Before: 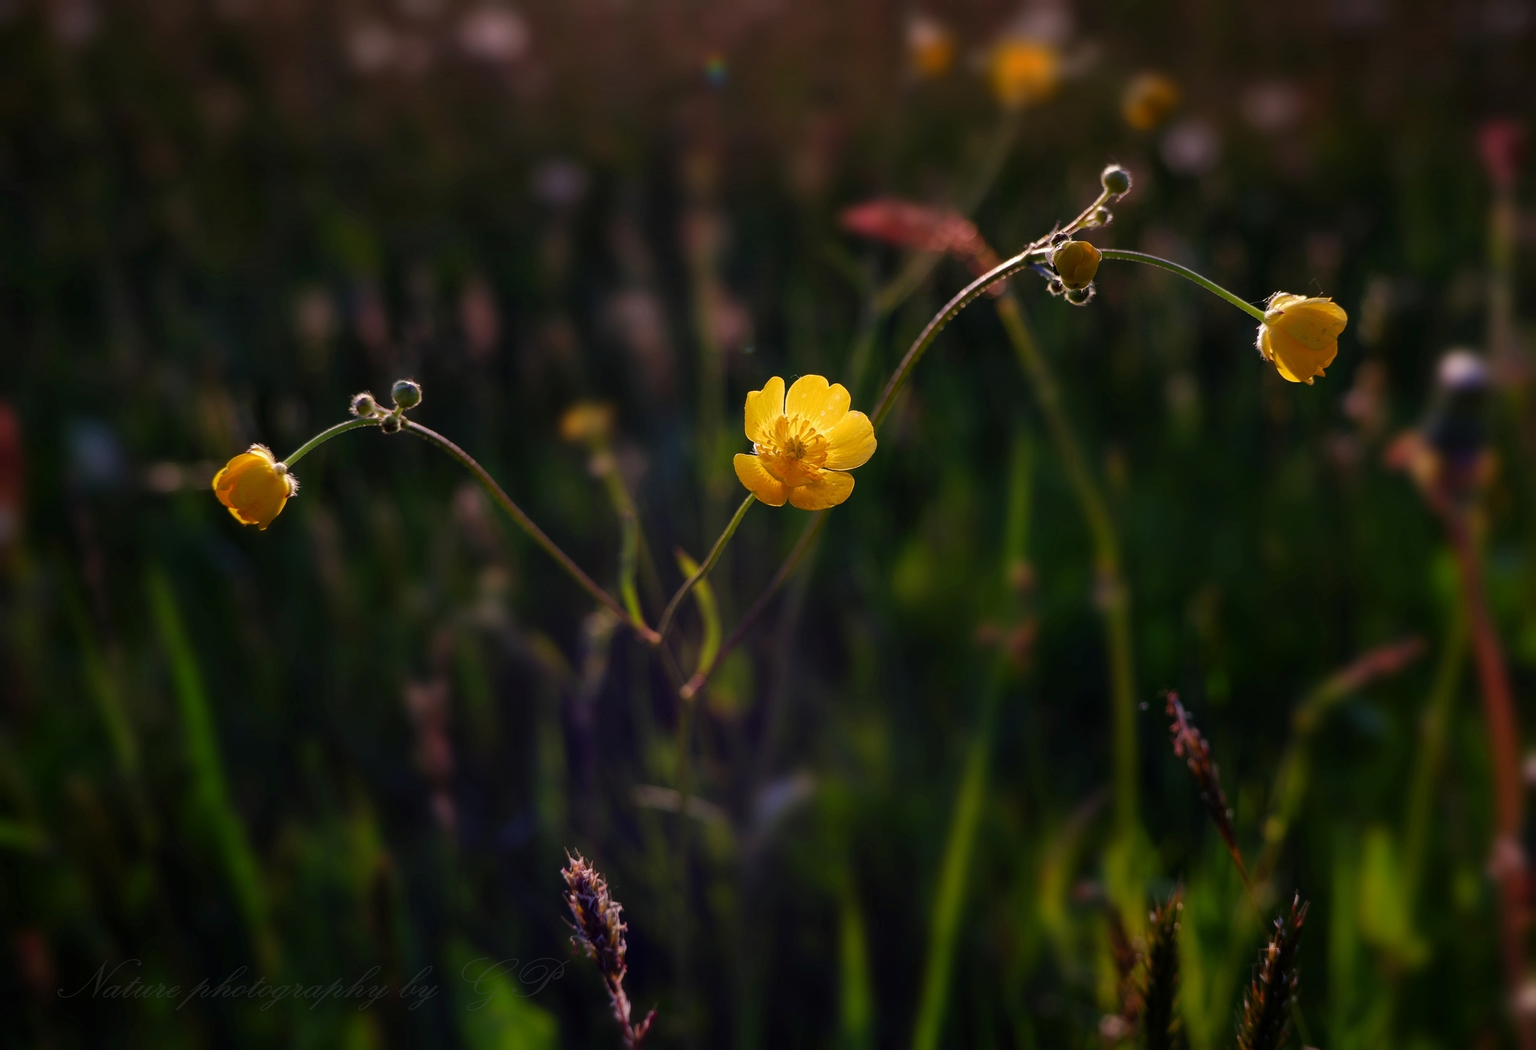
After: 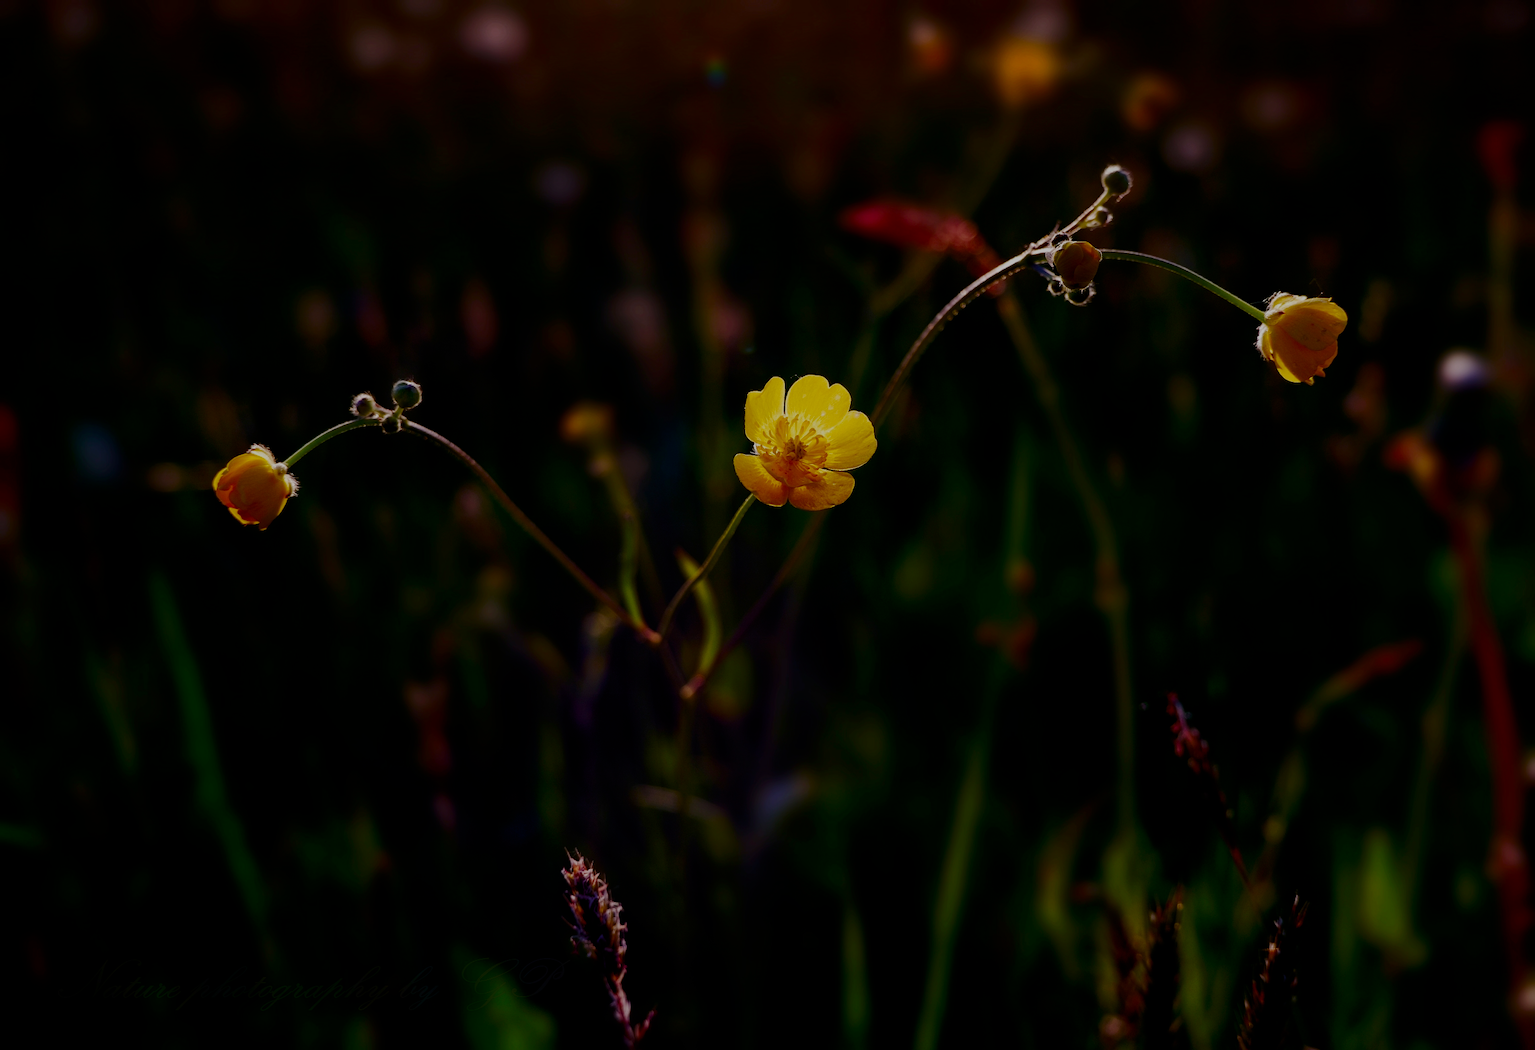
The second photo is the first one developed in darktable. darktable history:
contrast brightness saturation: contrast 0.134, brightness -0.224, saturation 0.143
filmic rgb: black relative exposure -6.22 EV, white relative exposure 6.96 EV, hardness 2.25, preserve chrominance no, color science v5 (2021), contrast in shadows safe, contrast in highlights safe
